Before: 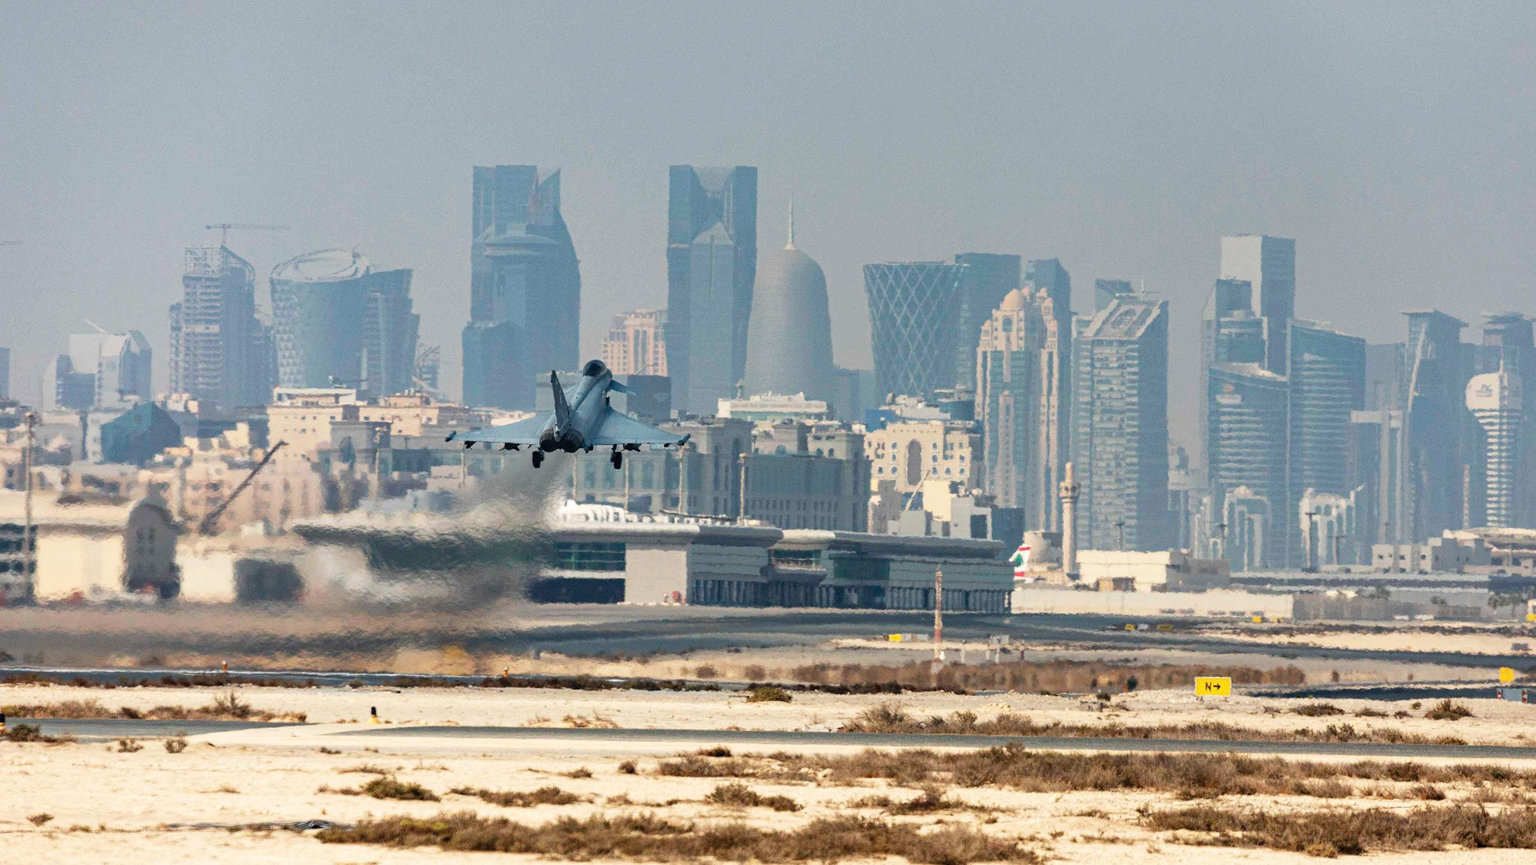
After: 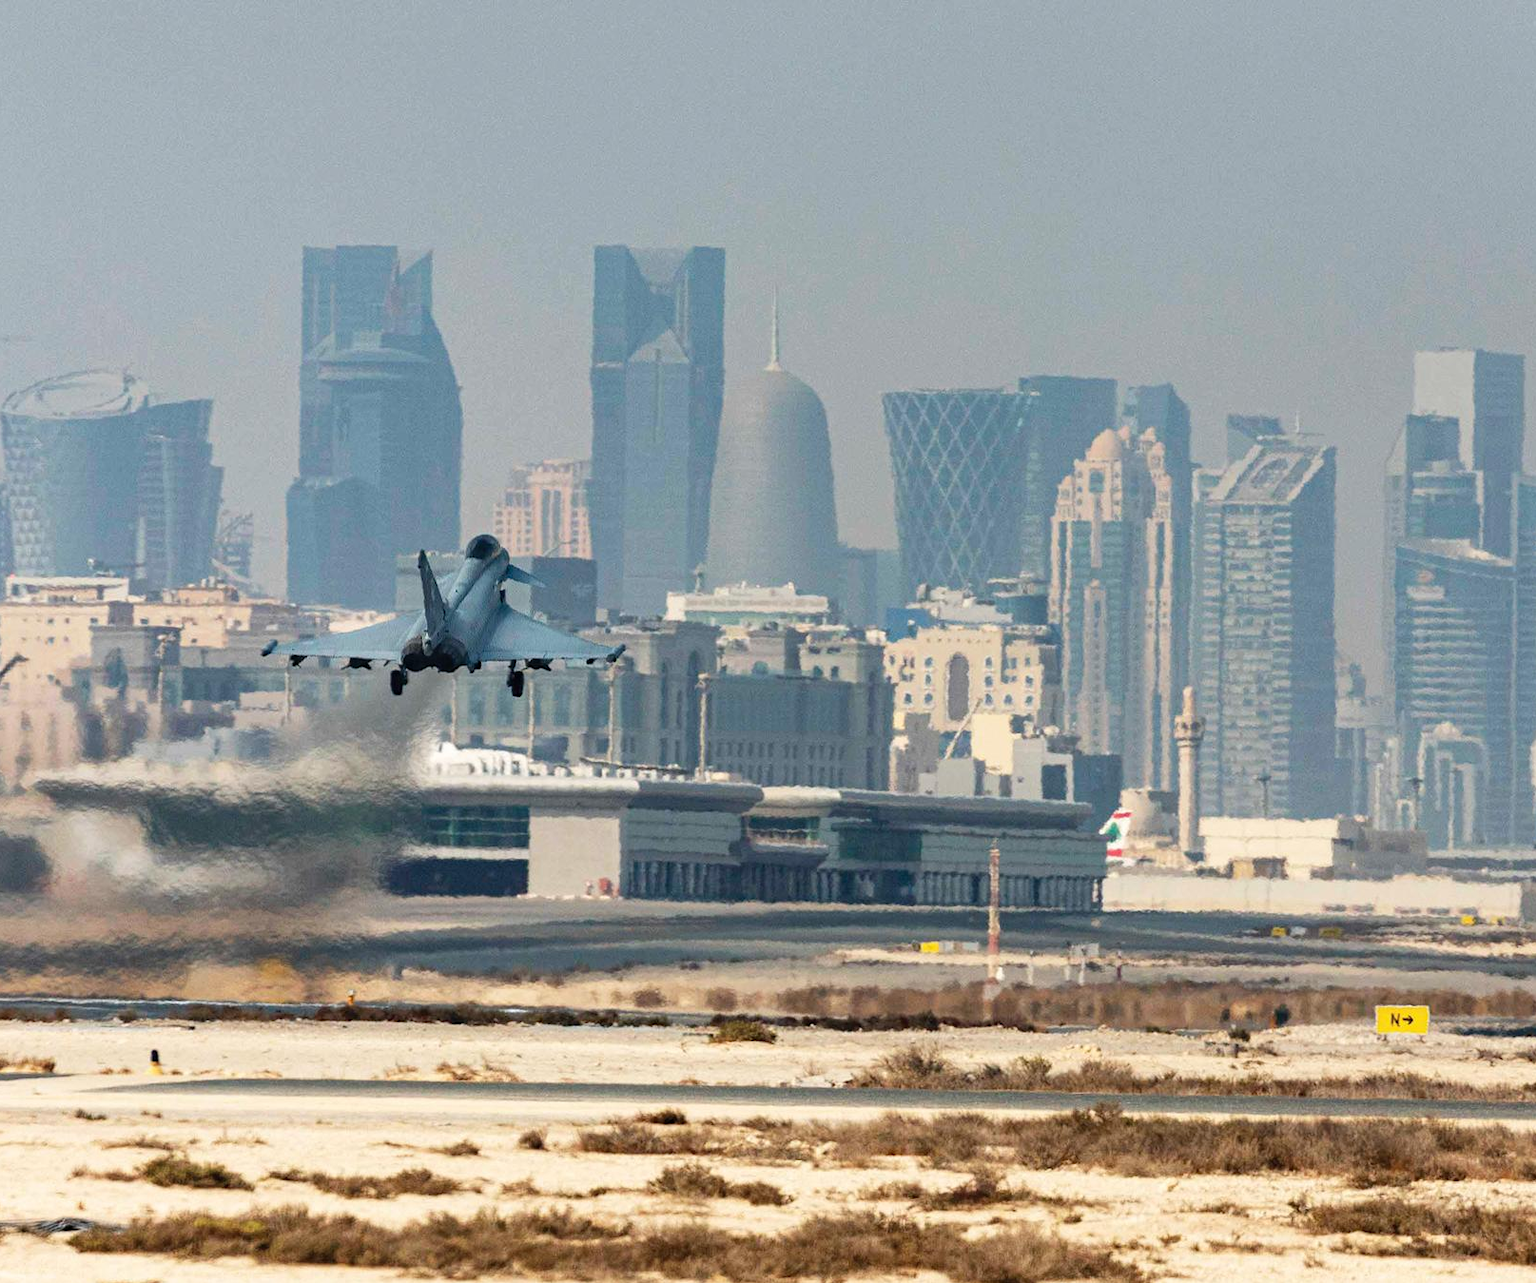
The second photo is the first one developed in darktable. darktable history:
crop and rotate: left 17.575%, right 15.096%
